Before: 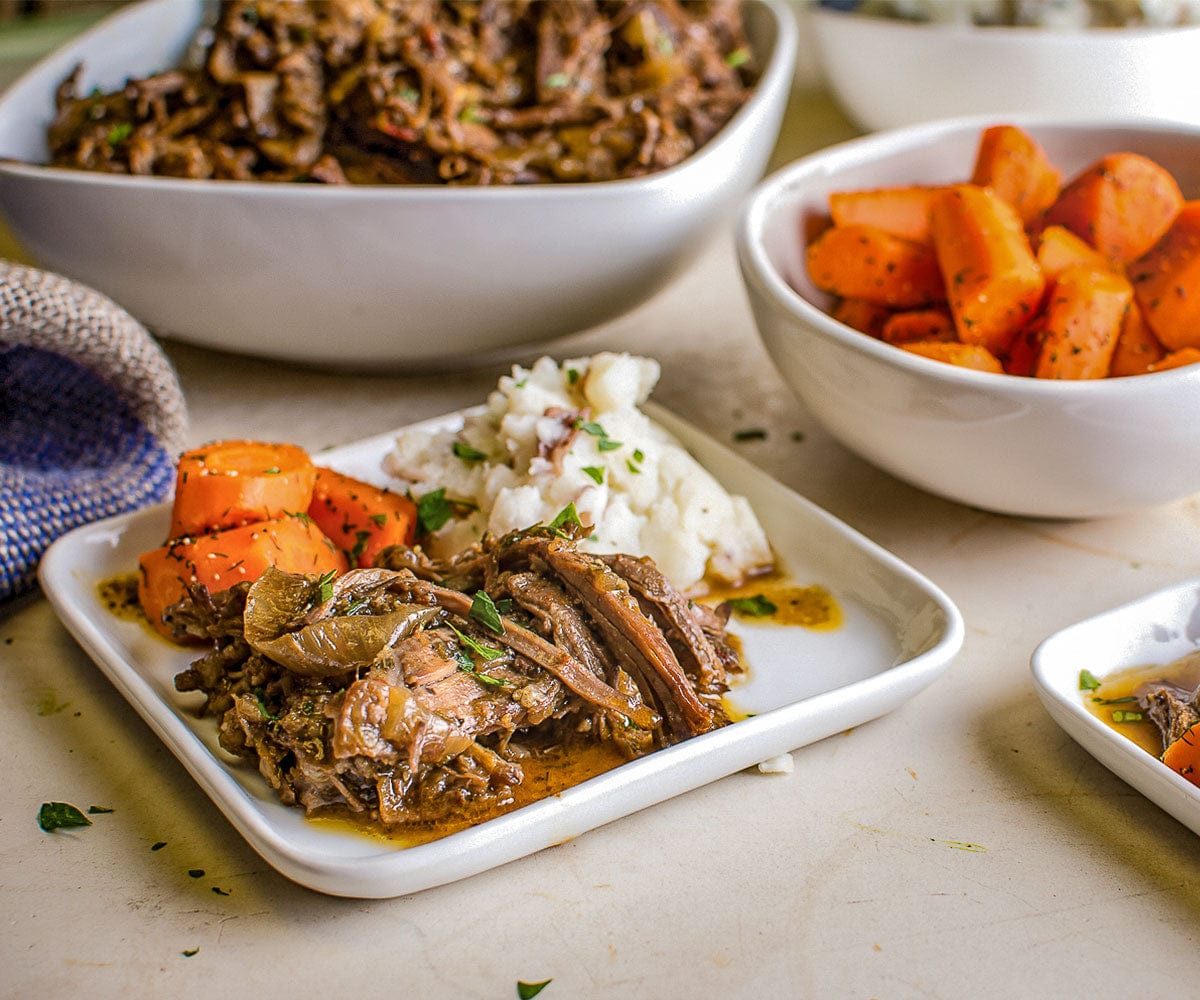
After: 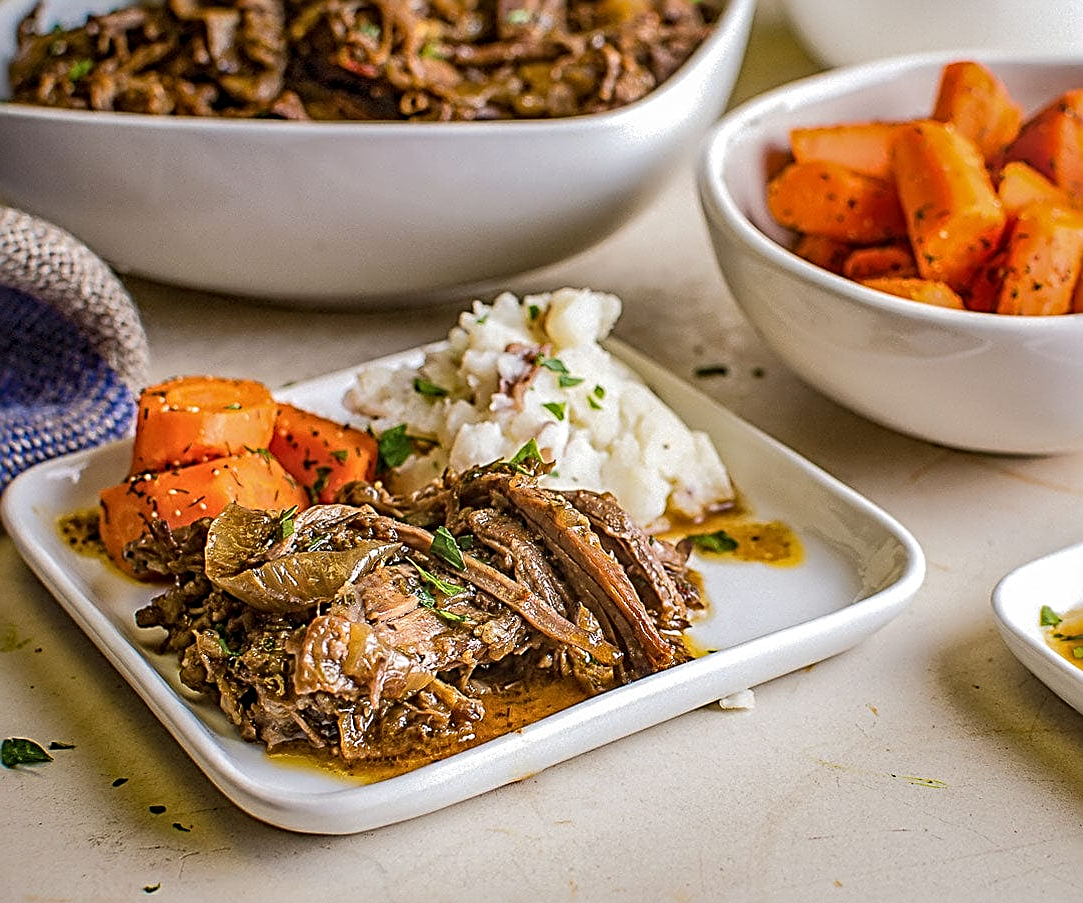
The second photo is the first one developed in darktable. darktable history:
sharpen: radius 3.025, amount 0.757
crop: left 3.305%, top 6.436%, right 6.389%, bottom 3.258%
